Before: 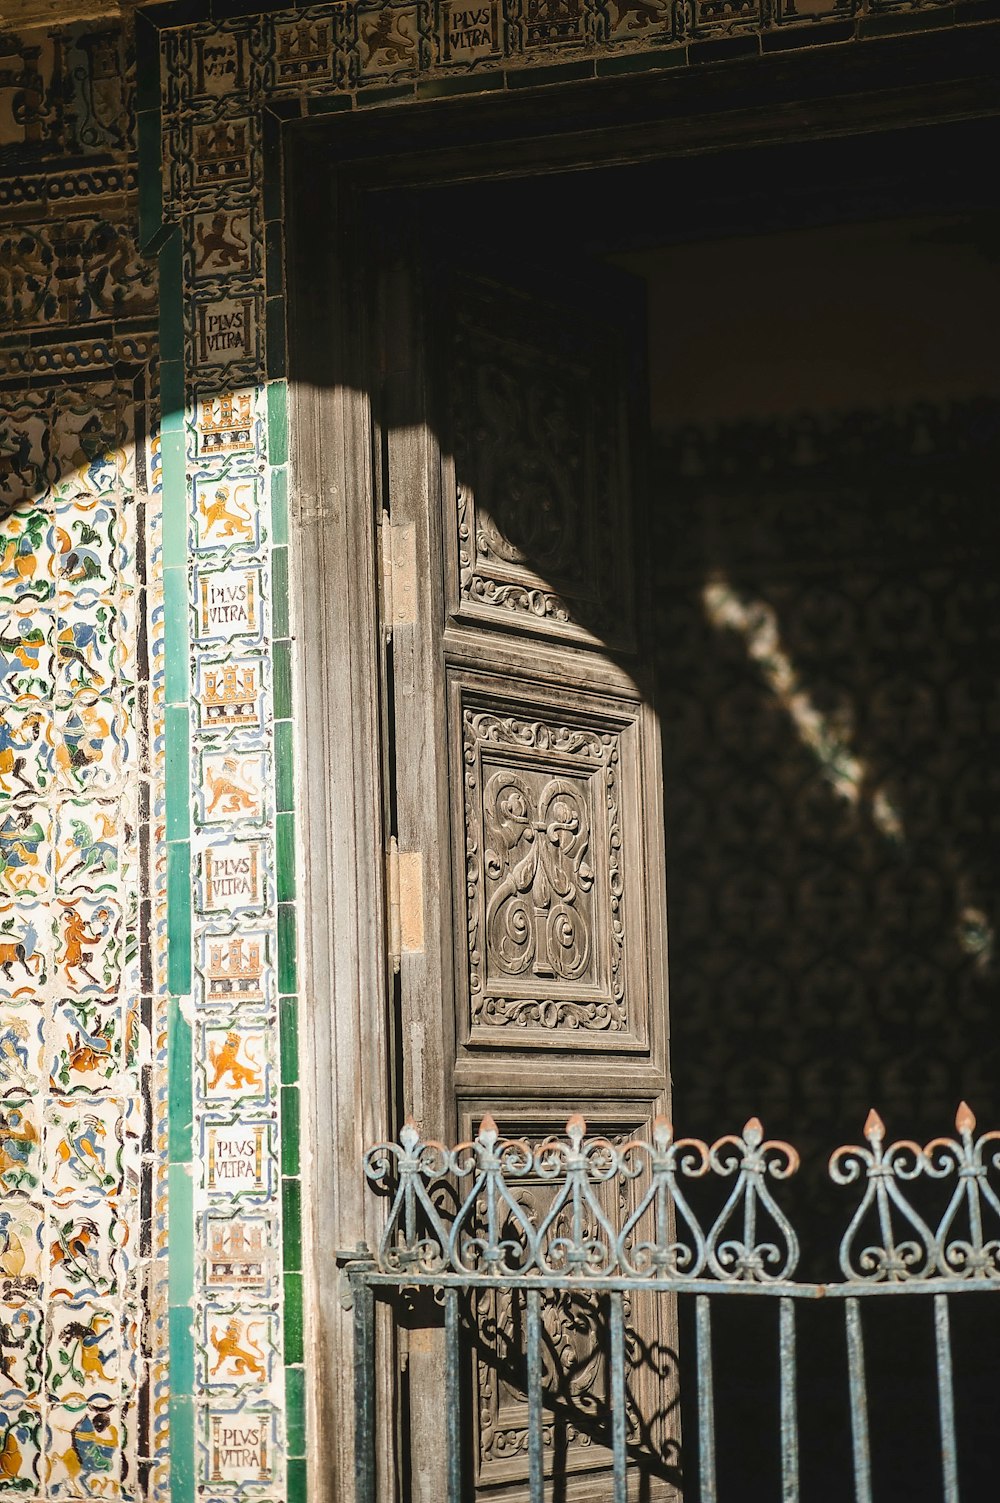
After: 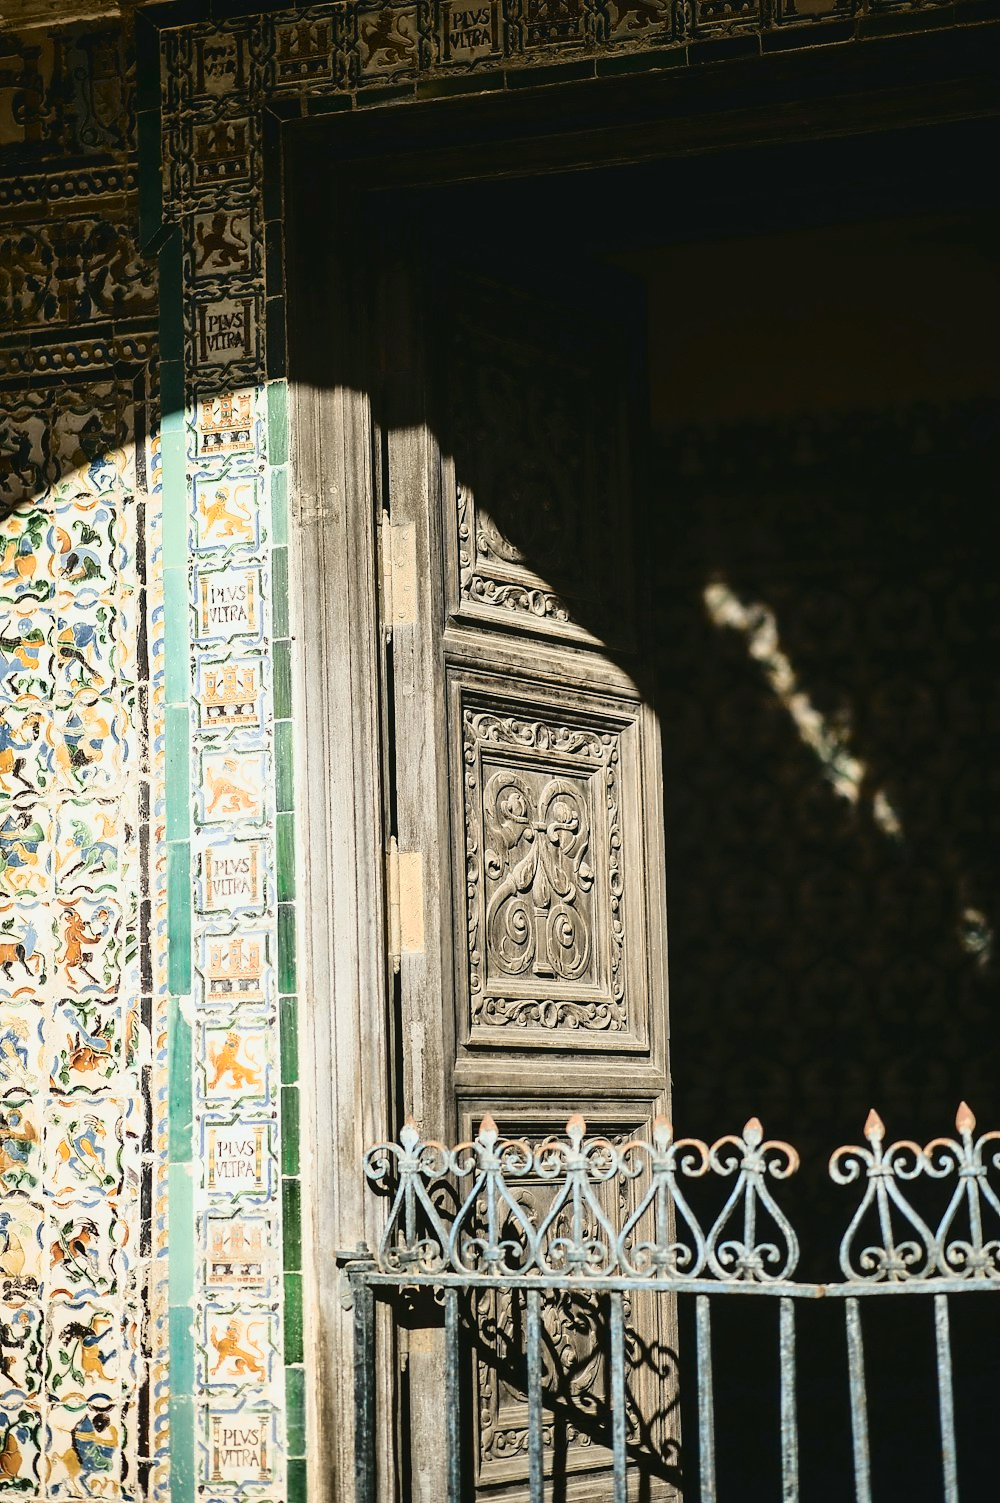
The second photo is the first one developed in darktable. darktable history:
tone curve: curves: ch0 [(0, 0.032) (0.078, 0.052) (0.236, 0.168) (0.43, 0.472) (0.508, 0.566) (0.66, 0.754) (0.79, 0.883) (0.994, 0.974)]; ch1 [(0, 0) (0.161, 0.092) (0.35, 0.33) (0.379, 0.401) (0.456, 0.456) (0.508, 0.501) (0.547, 0.531) (0.573, 0.563) (0.625, 0.602) (0.718, 0.734) (1, 1)]; ch2 [(0, 0) (0.369, 0.427) (0.44, 0.434) (0.502, 0.501) (0.54, 0.537) (0.586, 0.59) (0.621, 0.604) (1, 1)], color space Lab, independent channels, preserve colors none
